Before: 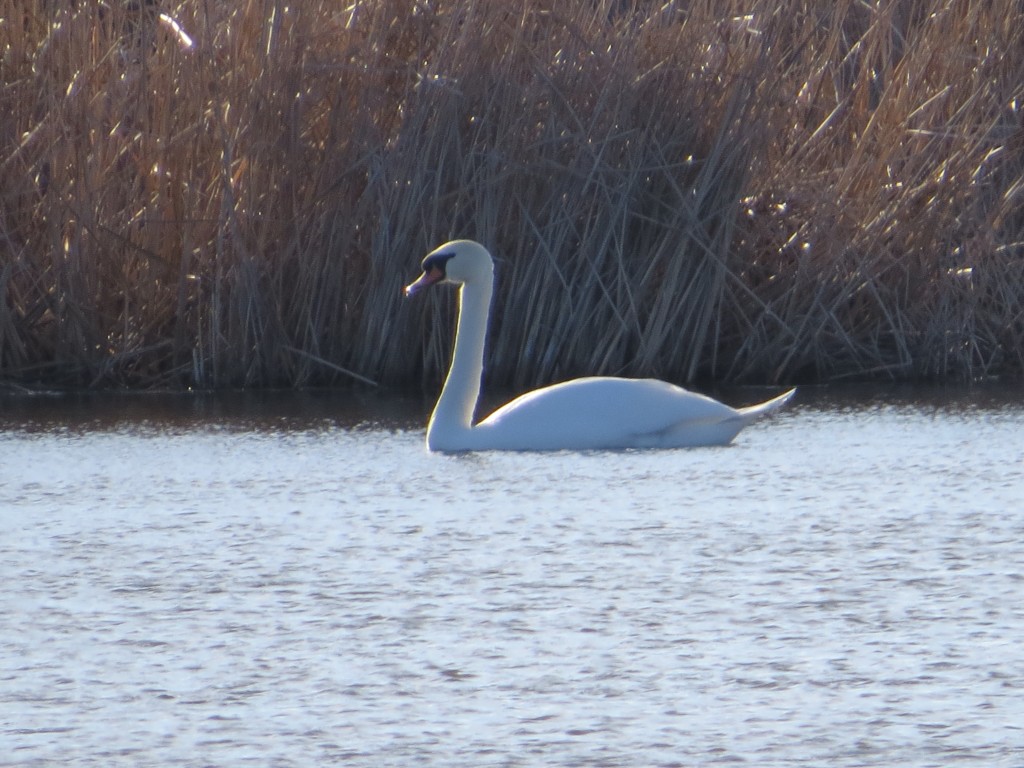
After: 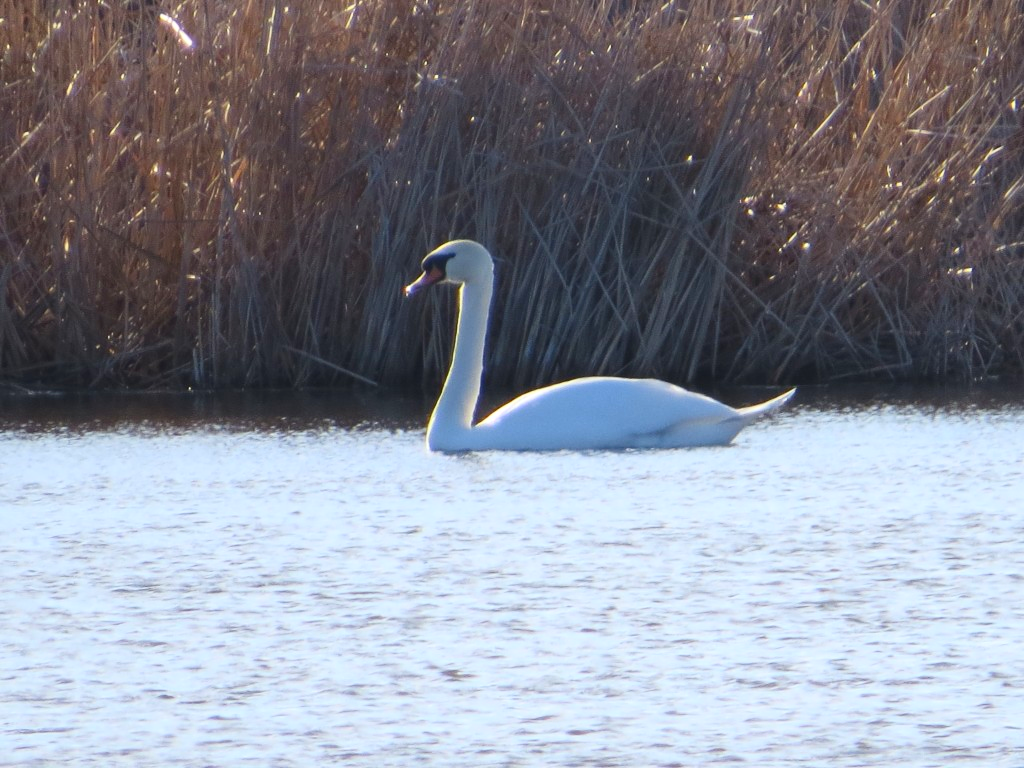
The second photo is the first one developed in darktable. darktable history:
contrast brightness saturation: contrast 0.228, brightness 0.114, saturation 0.288
